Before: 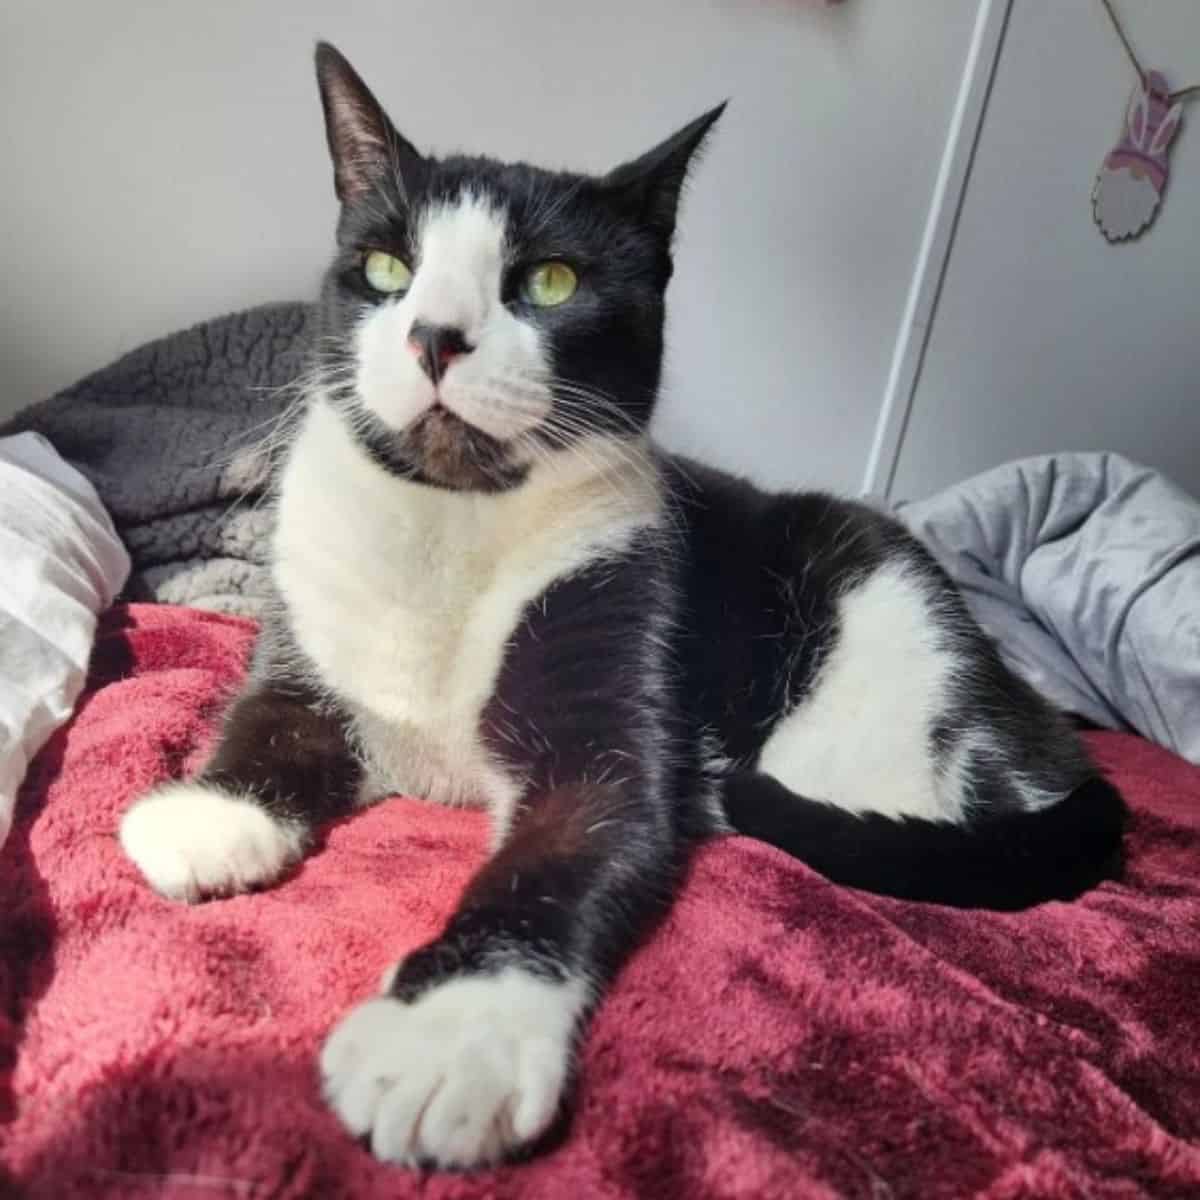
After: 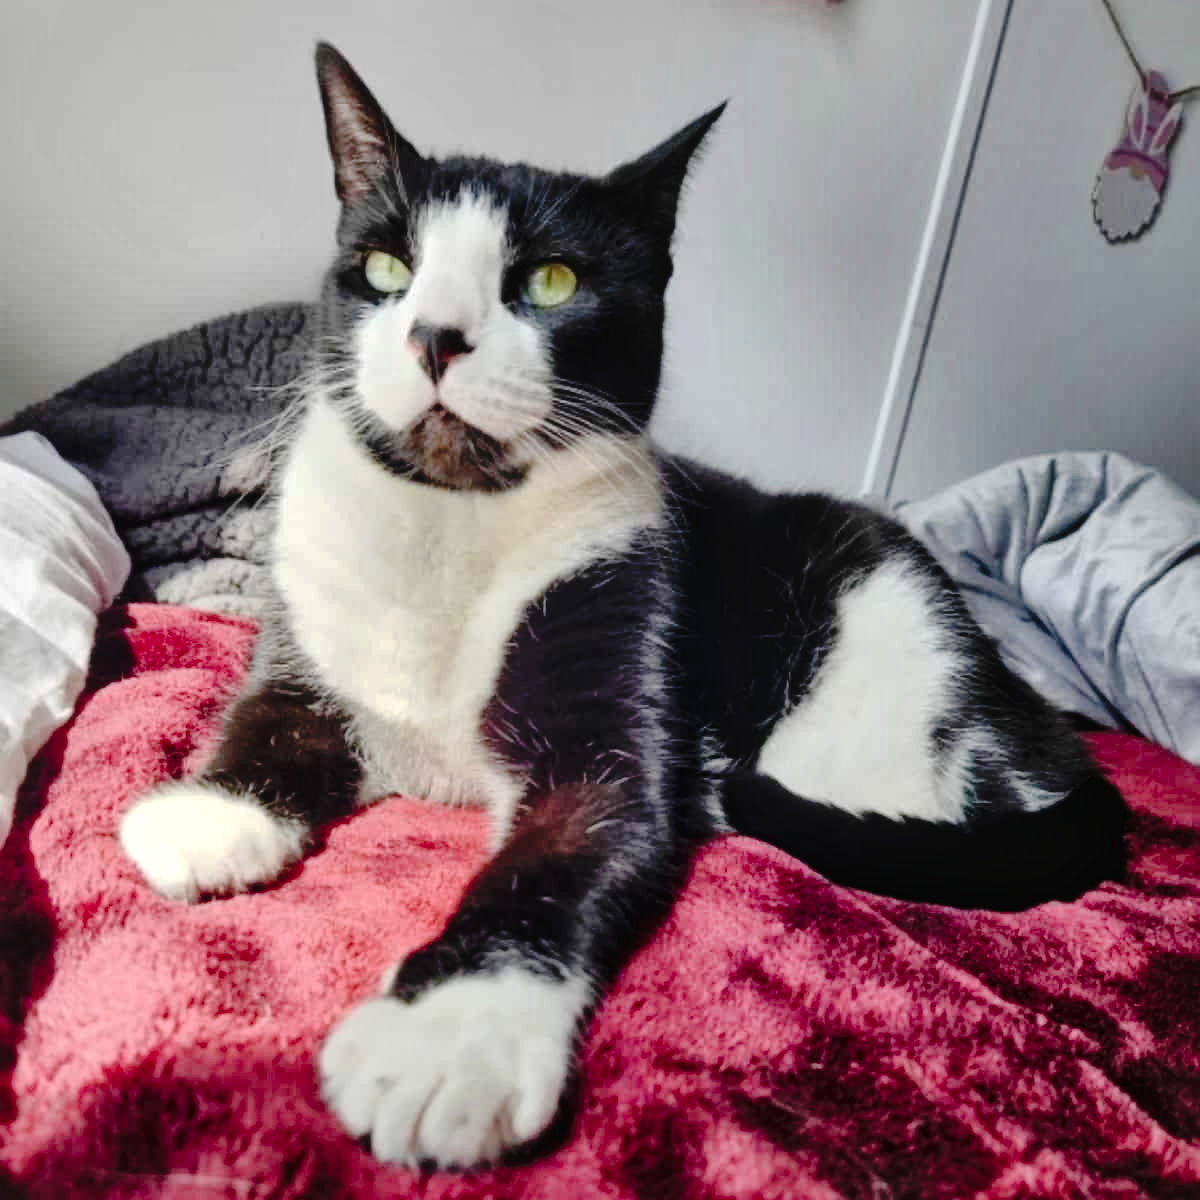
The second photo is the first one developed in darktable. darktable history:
tone curve: curves: ch0 [(0, 0) (0.003, 0.041) (0.011, 0.042) (0.025, 0.041) (0.044, 0.043) (0.069, 0.048) (0.1, 0.059) (0.136, 0.079) (0.177, 0.107) (0.224, 0.152) (0.277, 0.235) (0.335, 0.331) (0.399, 0.427) (0.468, 0.512) (0.543, 0.595) (0.623, 0.668) (0.709, 0.736) (0.801, 0.813) (0.898, 0.891) (1, 1)], preserve colors none
local contrast: mode bilateral grid, contrast 20, coarseness 50, detail 140%, midtone range 0.2
